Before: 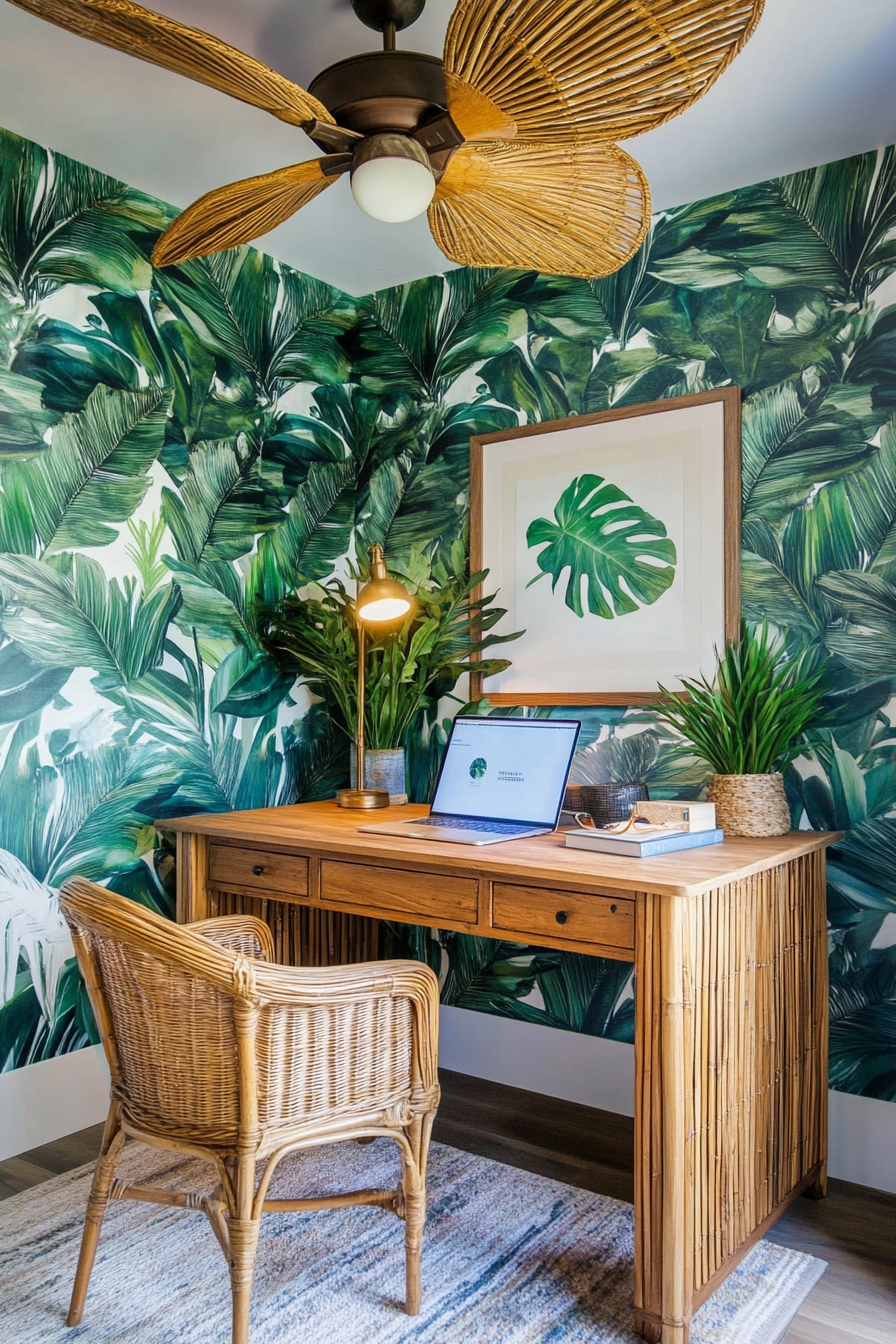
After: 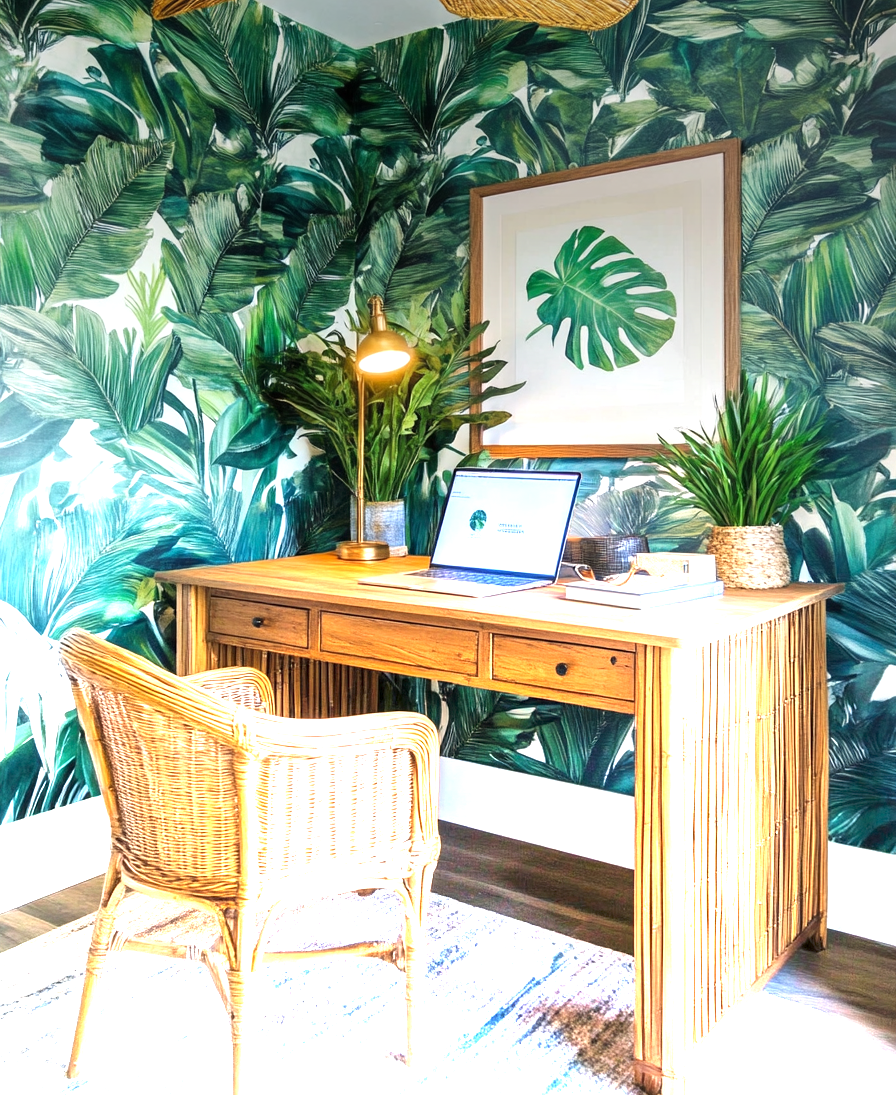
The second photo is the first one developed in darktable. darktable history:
crop and rotate: top 18.507%
graduated density: density -3.9 EV
